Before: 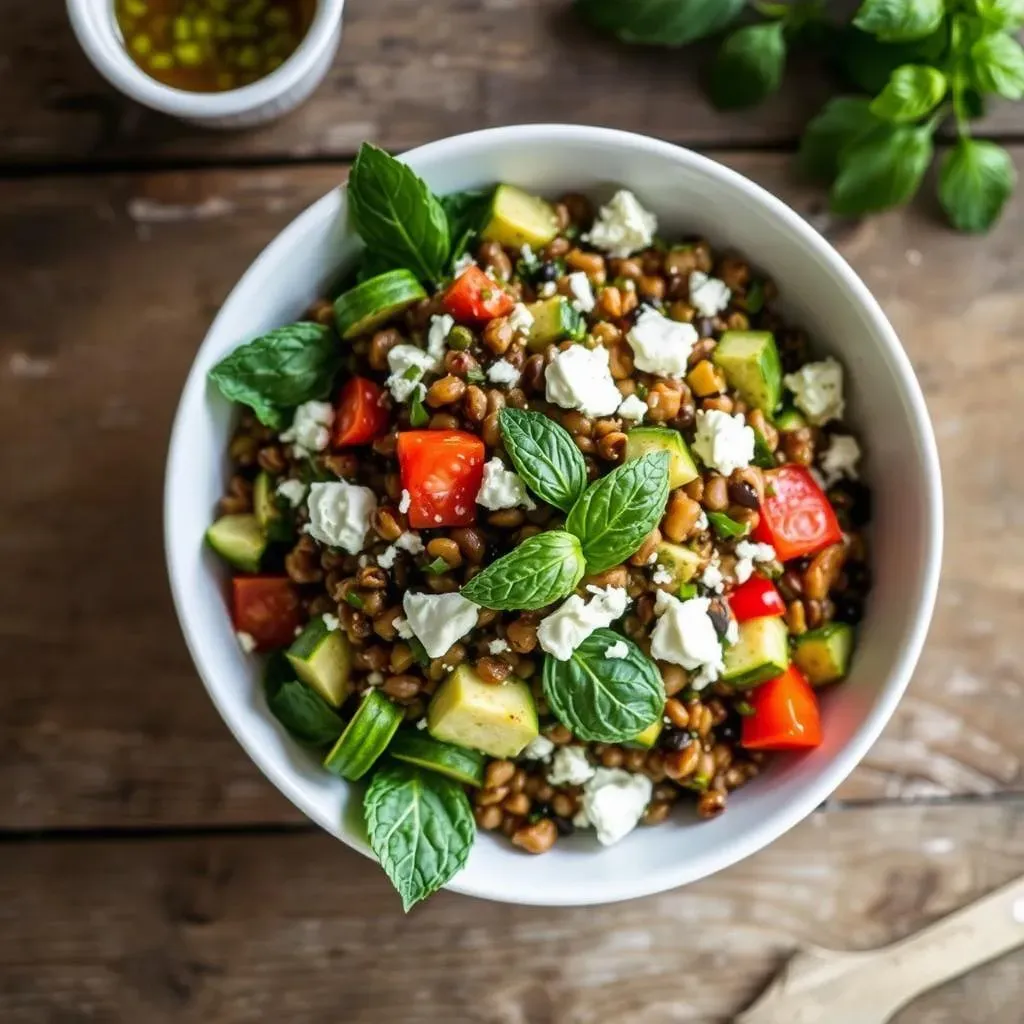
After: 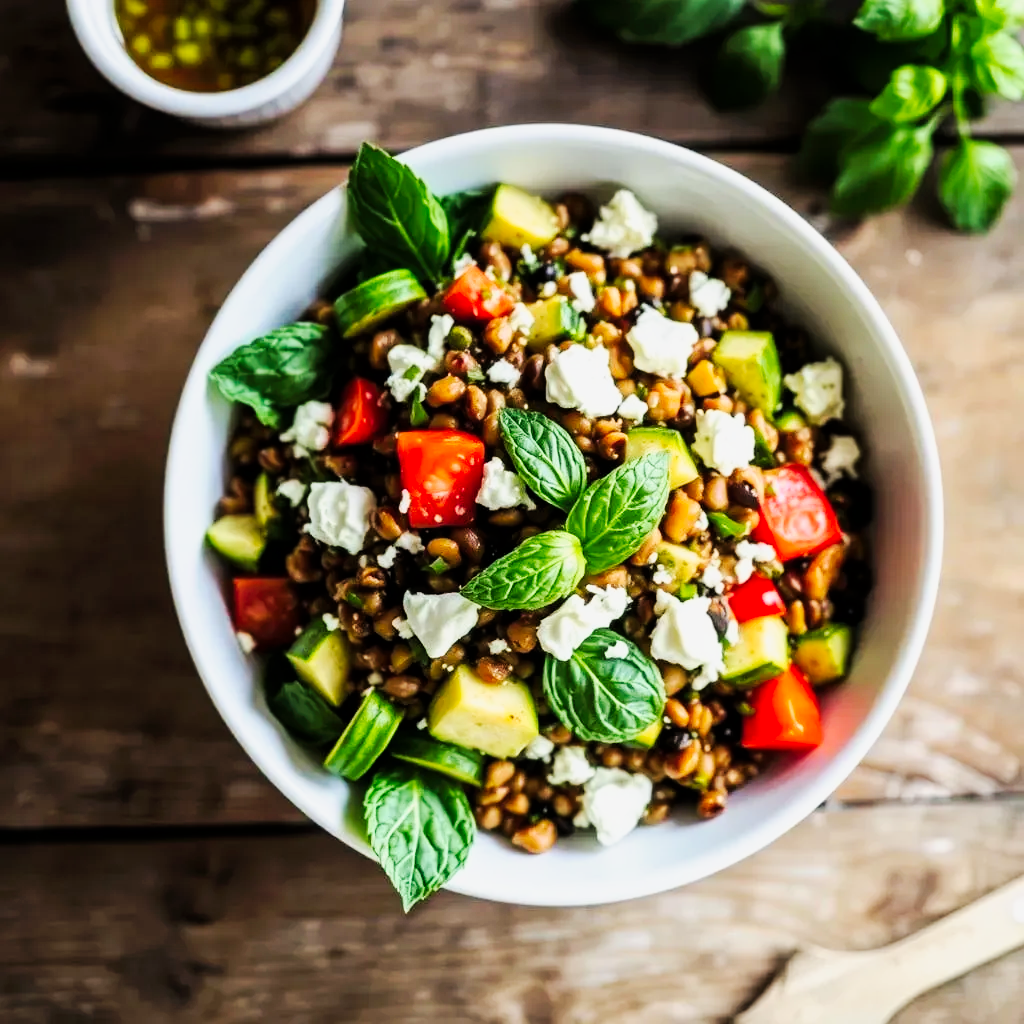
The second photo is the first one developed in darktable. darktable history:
filmic rgb: black relative exposure -7.48 EV, white relative exposure 4.83 EV, hardness 3.4, color science v6 (2022)
tone curve: curves: ch0 [(0, 0) (0.003, 0.003) (0.011, 0.009) (0.025, 0.022) (0.044, 0.037) (0.069, 0.051) (0.1, 0.079) (0.136, 0.114) (0.177, 0.152) (0.224, 0.212) (0.277, 0.281) (0.335, 0.358) (0.399, 0.459) (0.468, 0.573) (0.543, 0.684) (0.623, 0.779) (0.709, 0.866) (0.801, 0.949) (0.898, 0.98) (1, 1)], preserve colors none
